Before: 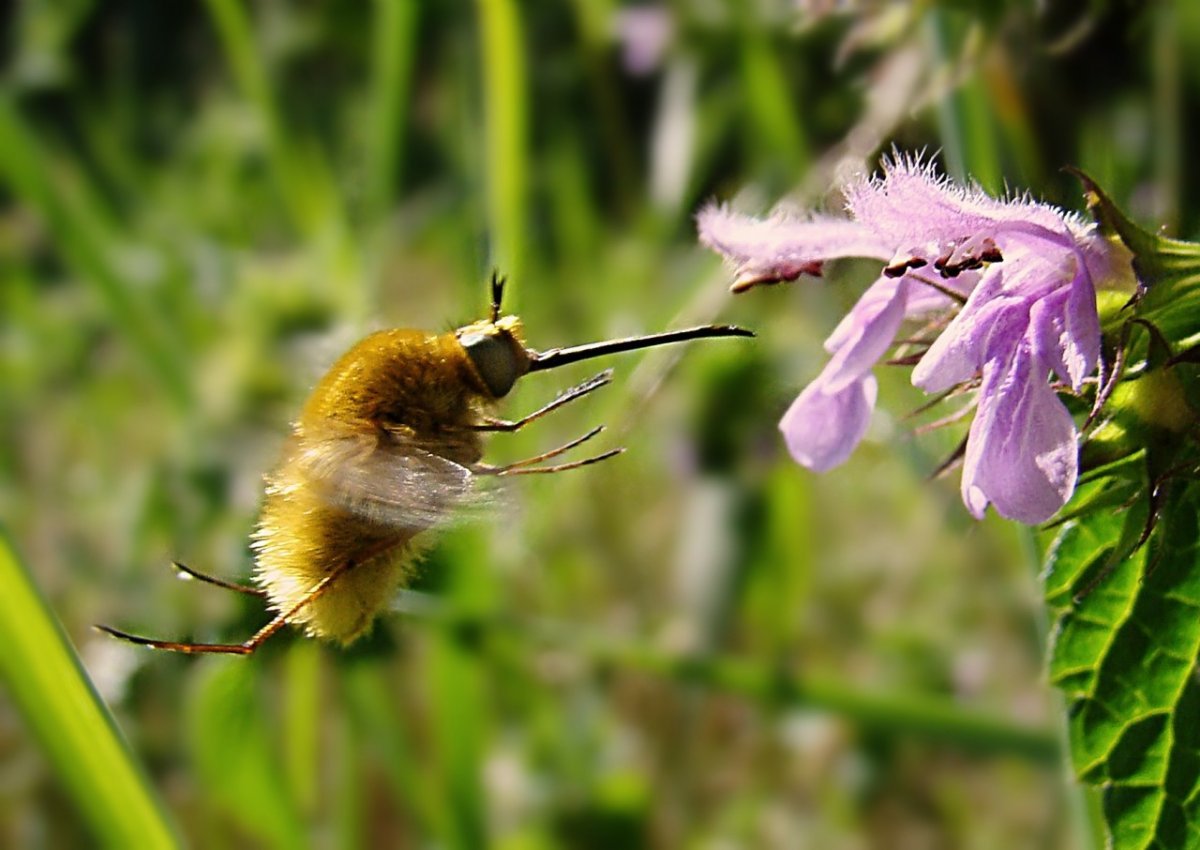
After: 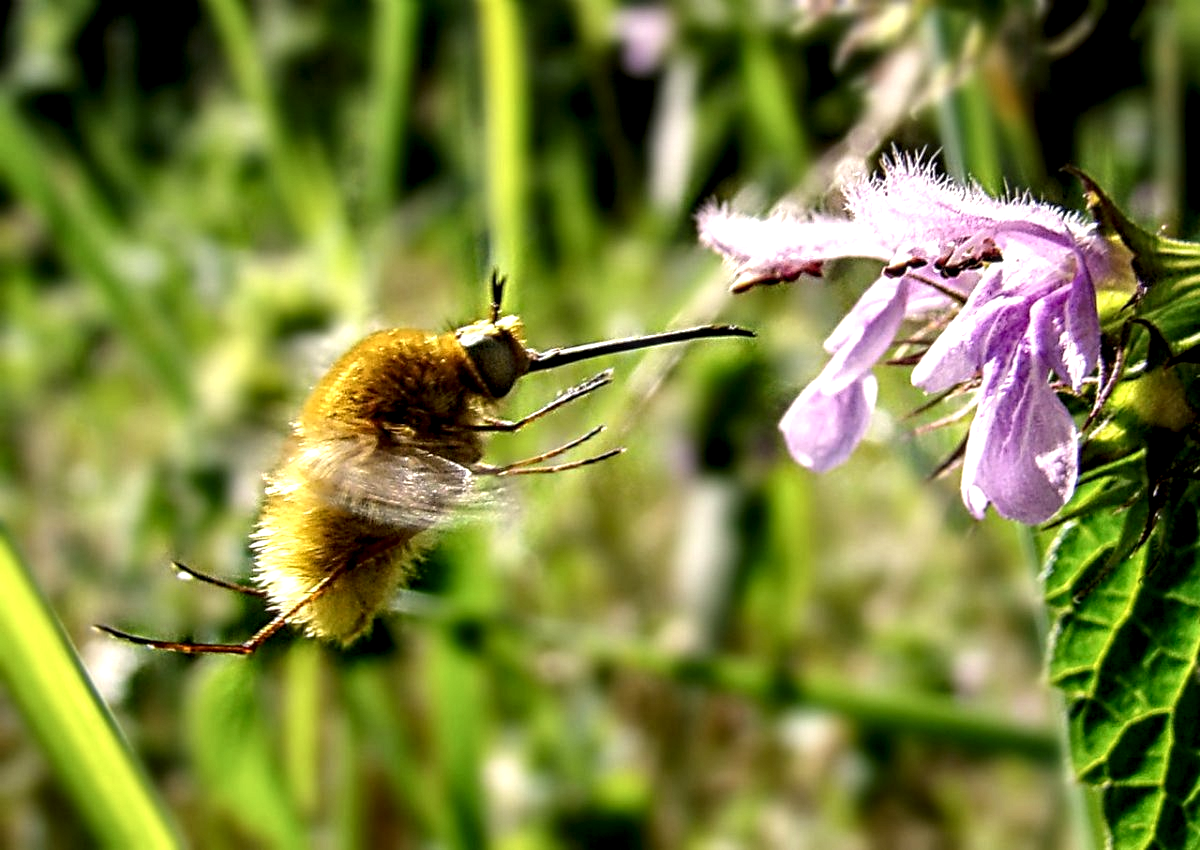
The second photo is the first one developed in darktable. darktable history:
local contrast: highlights 19%, detail 188%
exposure: exposure 0.344 EV, compensate exposure bias true, compensate highlight preservation false
